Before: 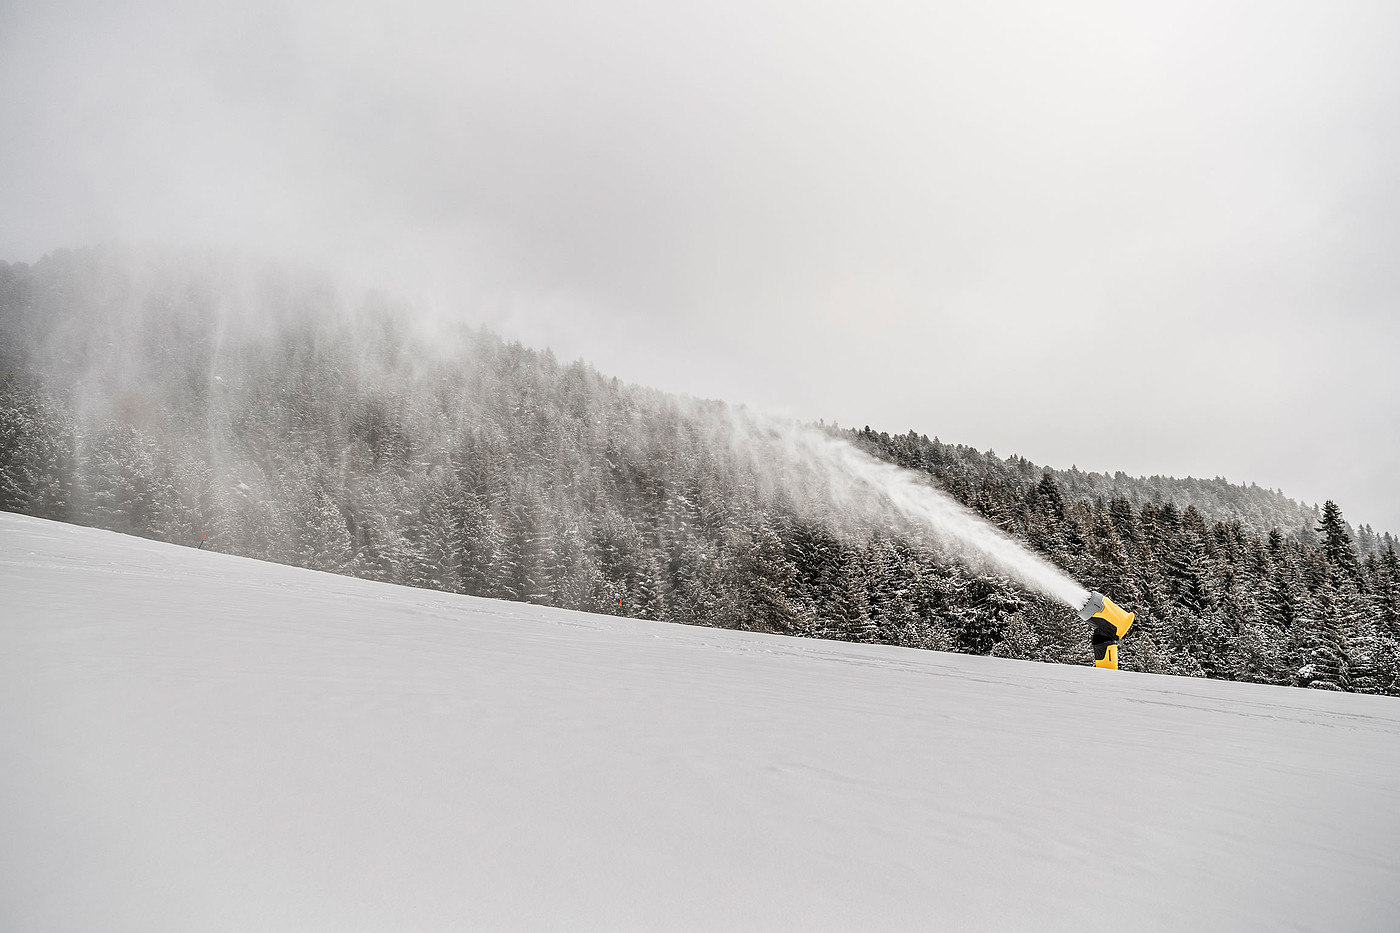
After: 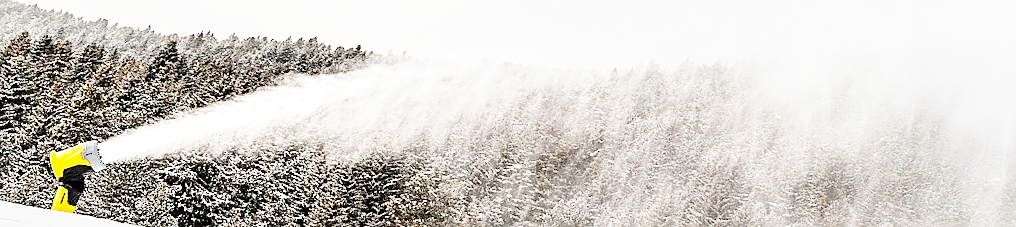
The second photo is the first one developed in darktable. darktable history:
color balance rgb: linear chroma grading › global chroma 15%, perceptual saturation grading › global saturation 30%
crop and rotate: angle 16.12°, top 30.835%, bottom 35.653%
sharpen: on, module defaults
base curve: curves: ch0 [(0, 0) (0.028, 0.03) (0.105, 0.232) (0.387, 0.748) (0.754, 0.968) (1, 1)], fusion 1, exposure shift 0.576, preserve colors none
